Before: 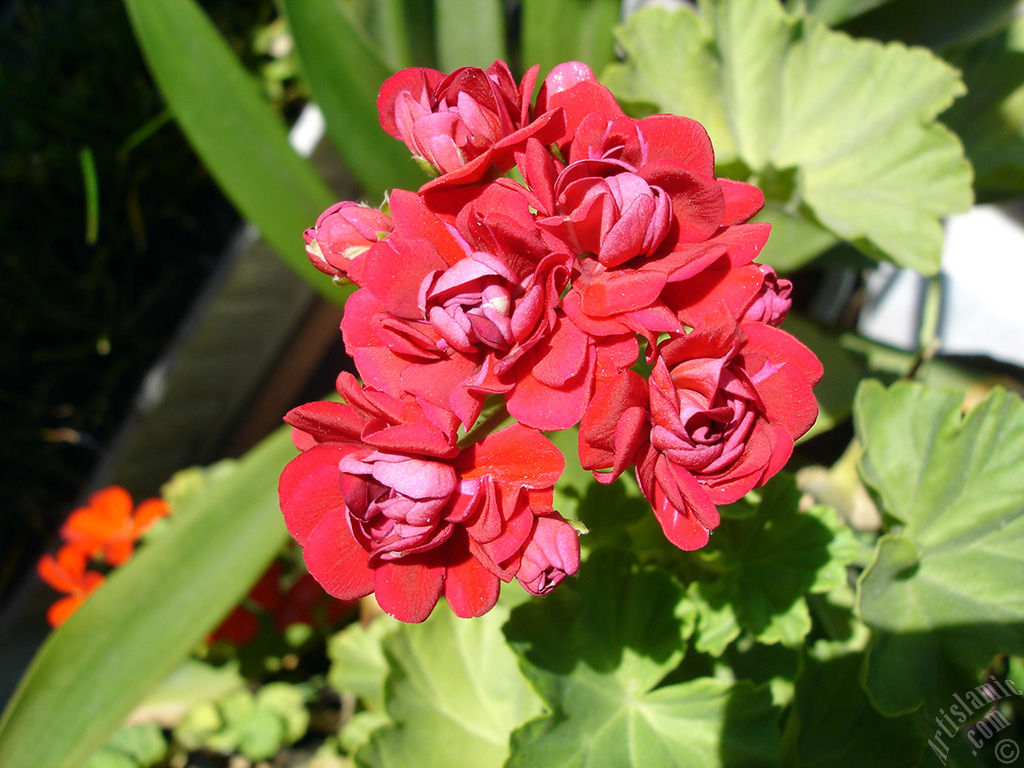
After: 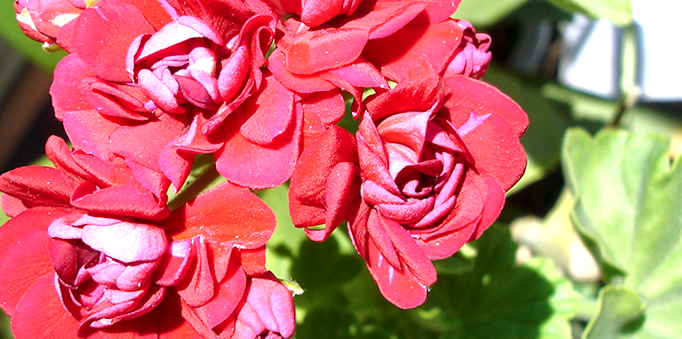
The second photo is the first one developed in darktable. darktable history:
local contrast: mode bilateral grid, contrast 20, coarseness 50, detail 171%, midtone range 0.2
crop and rotate: left 27.938%, top 27.046%, bottom 27.046%
exposure: exposure 0.64 EV, compensate highlight preservation false
rotate and perspective: rotation -1.68°, lens shift (vertical) -0.146, crop left 0.049, crop right 0.912, crop top 0.032, crop bottom 0.96
color calibration: illuminant as shot in camera, x 0.358, y 0.373, temperature 4628.91 K
